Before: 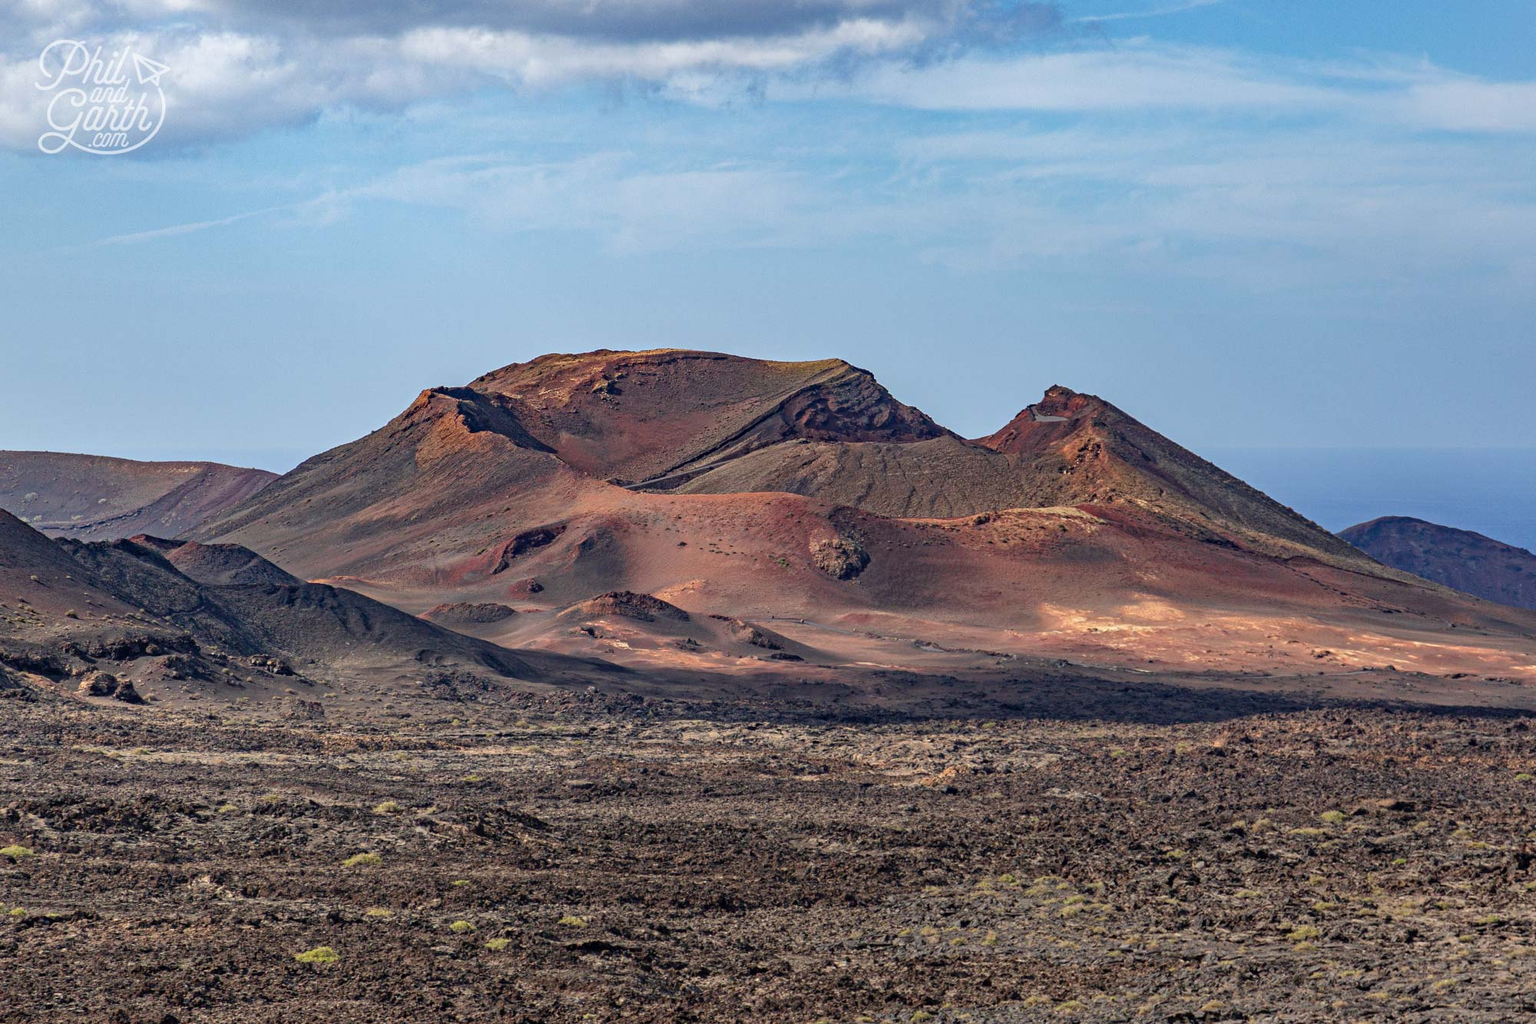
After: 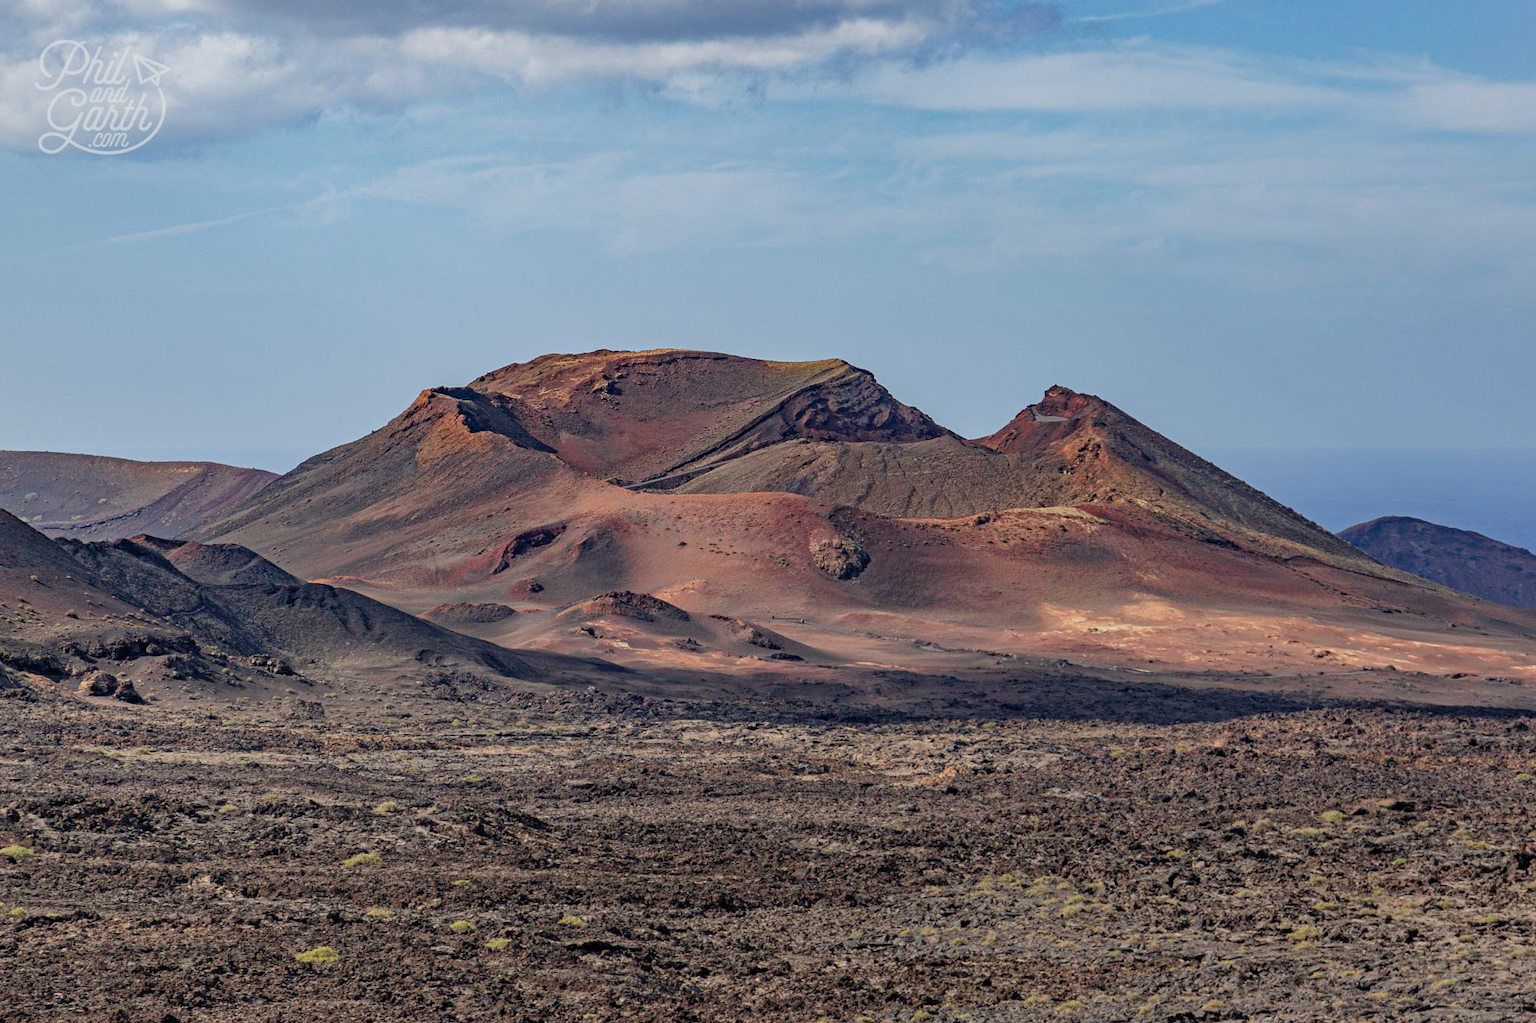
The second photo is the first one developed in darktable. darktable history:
filmic rgb: black relative exposure -15.09 EV, white relative exposure 3 EV, target black luminance 0%, hardness 9.19, latitude 98.17%, contrast 0.914, shadows ↔ highlights balance 0.495%
